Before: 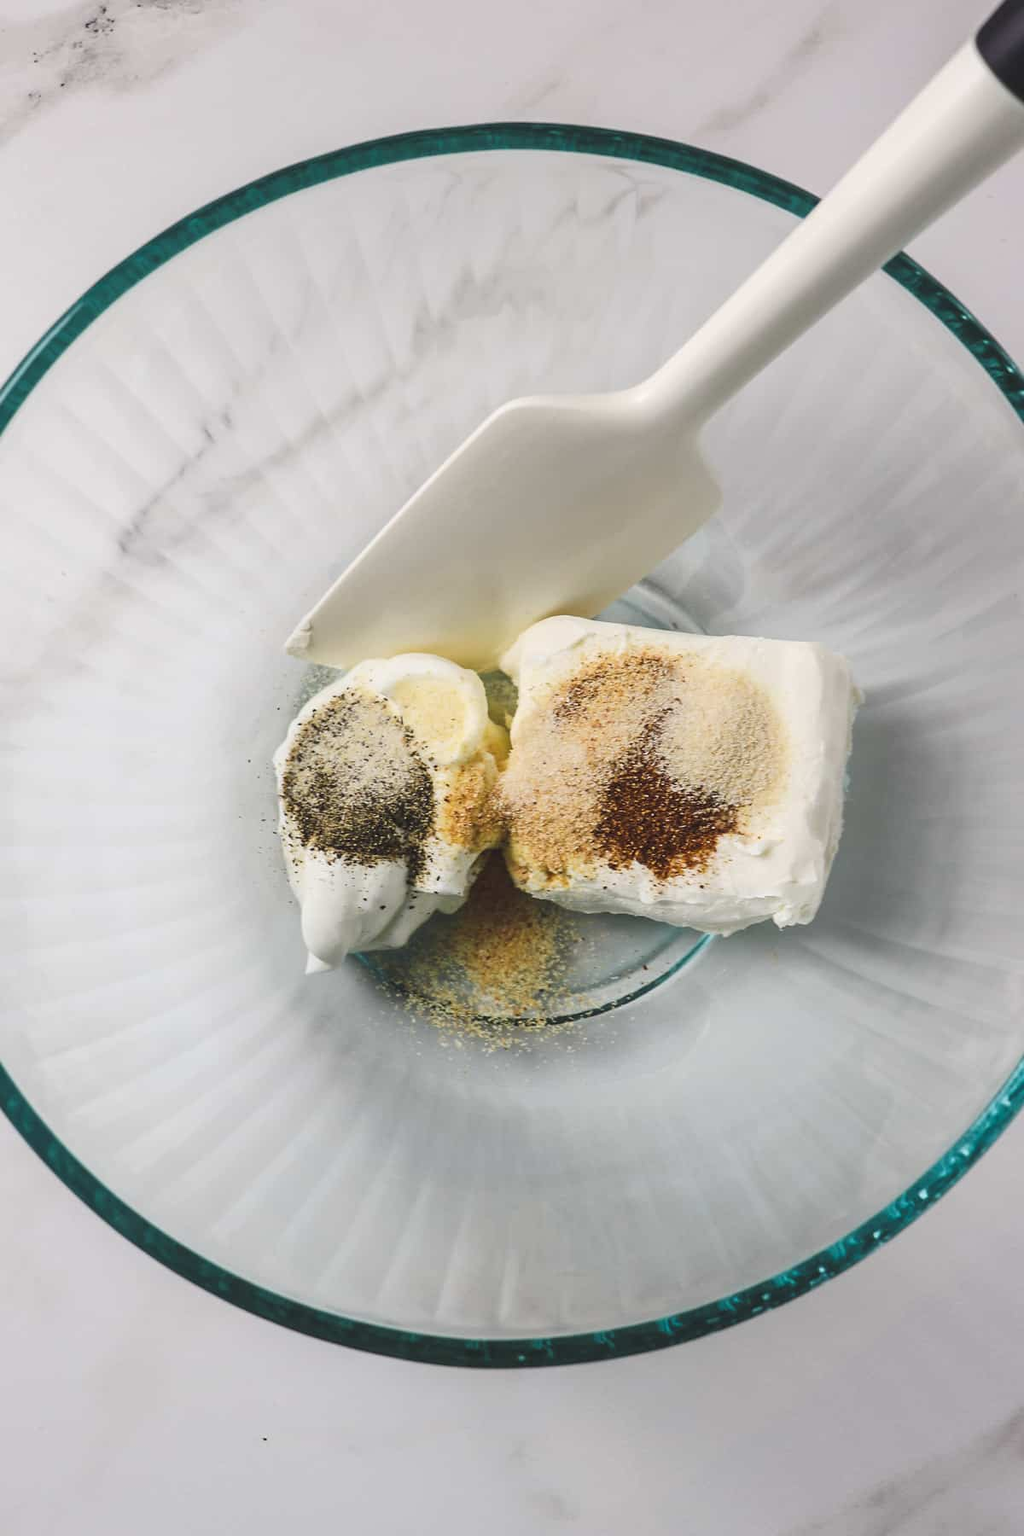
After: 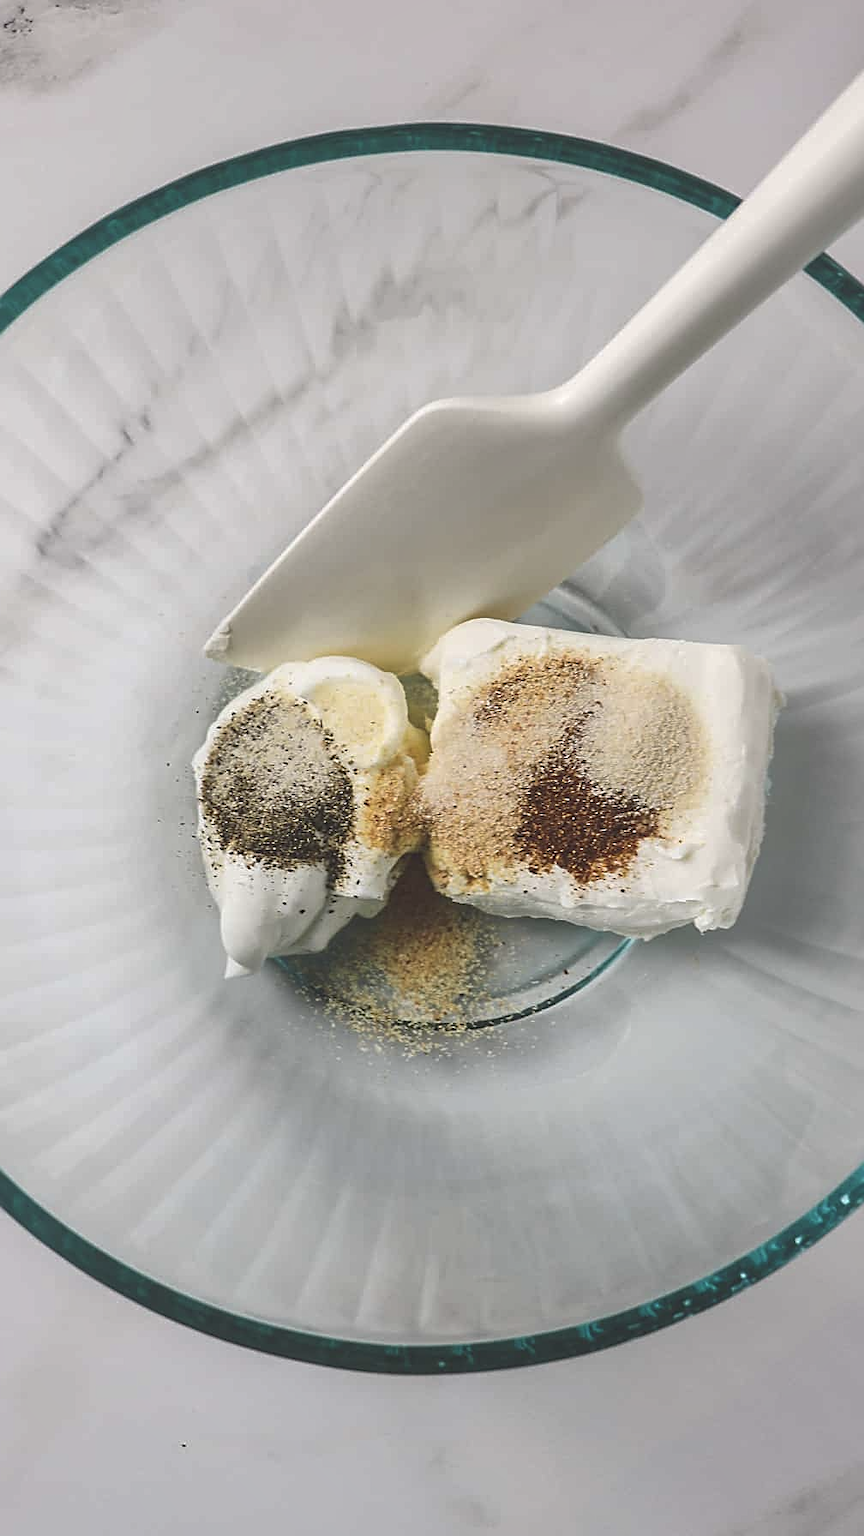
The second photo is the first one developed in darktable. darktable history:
sharpen: on, module defaults
exposure: black level correction -0.005, exposure 0.054 EV, compensate highlight preservation false
contrast brightness saturation: contrast 0.06, brightness -0.01, saturation -0.23
shadows and highlights: on, module defaults
crop: left 8.026%, right 7.374%
